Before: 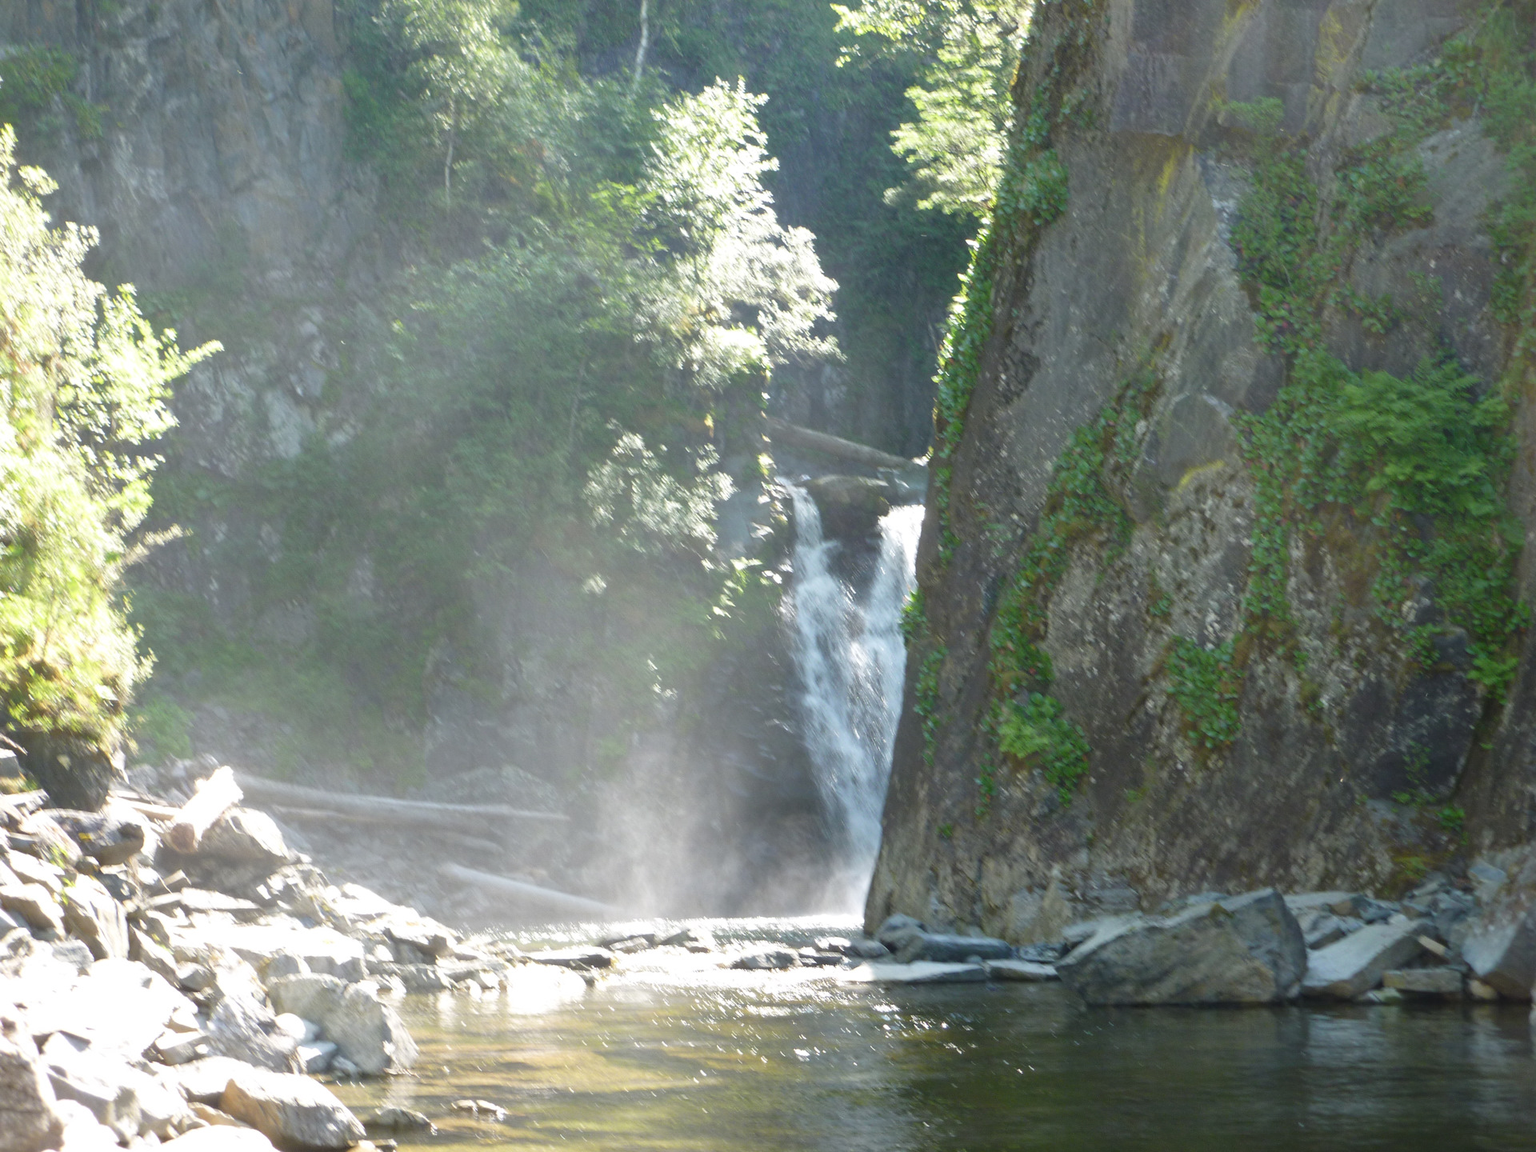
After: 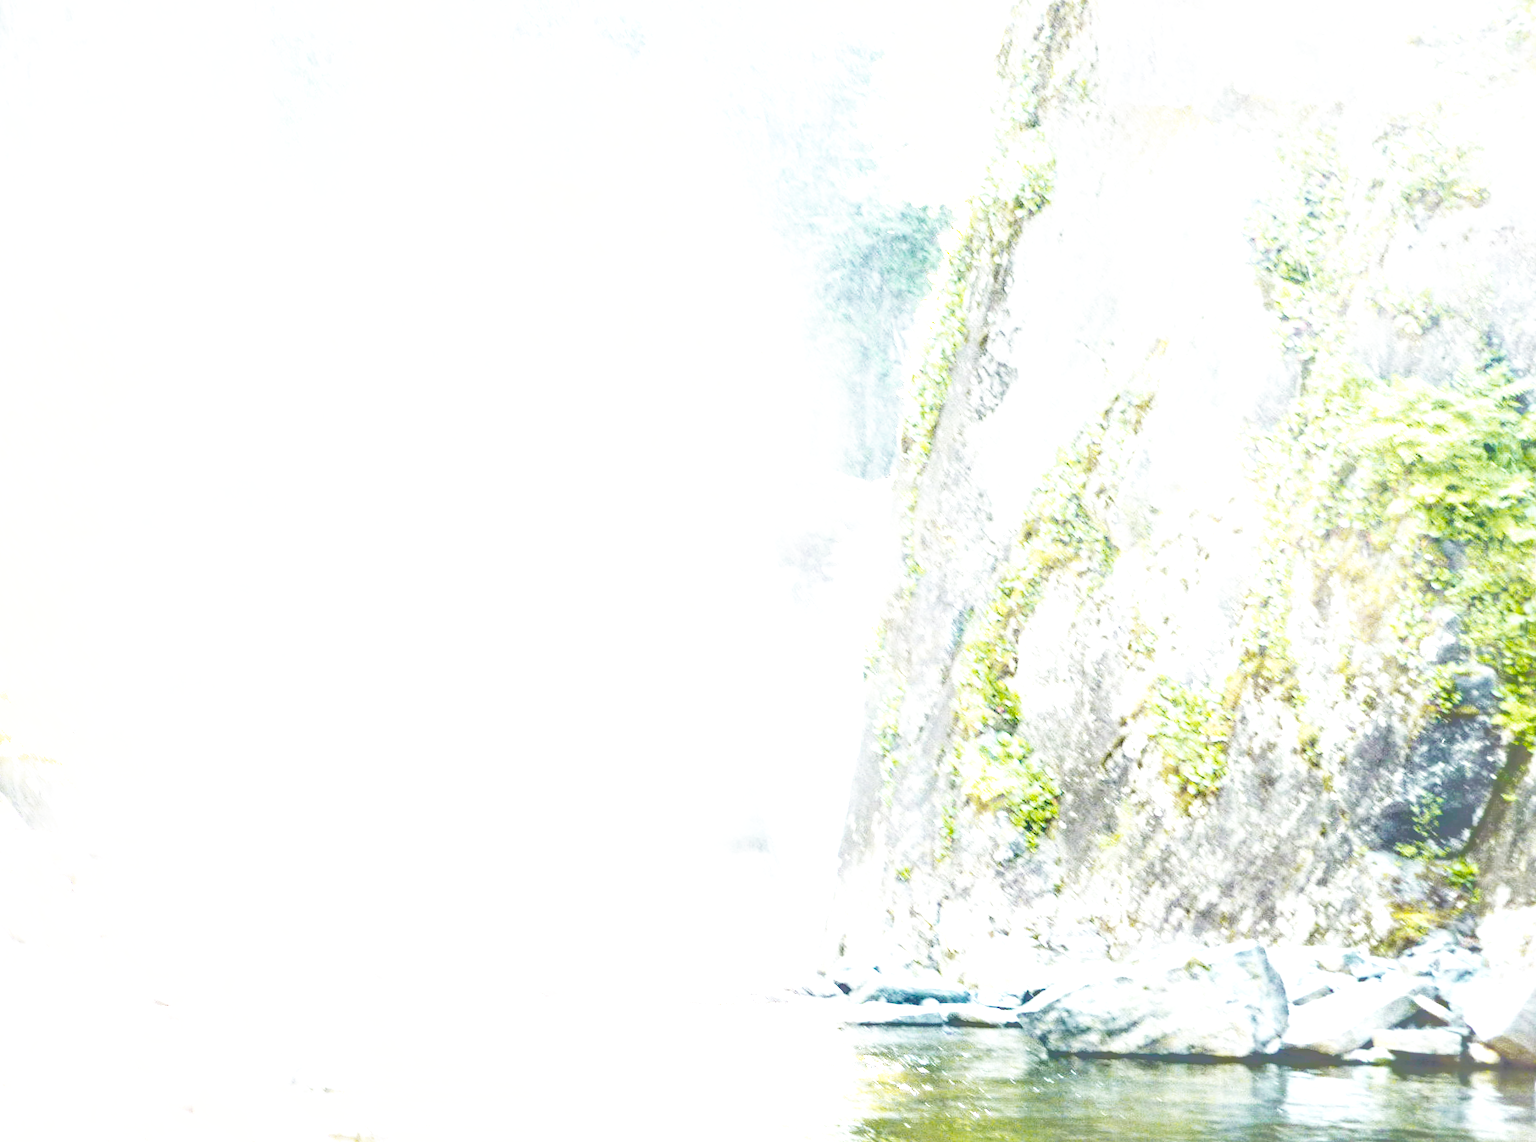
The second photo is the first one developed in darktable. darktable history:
local contrast: on, module defaults
color zones: curves: ch2 [(0, 0.5) (0.143, 0.5) (0.286, 0.489) (0.415, 0.421) (0.571, 0.5) (0.714, 0.5) (0.857, 0.5) (1, 0.5)]
exposure: exposure 3 EV, compensate highlight preservation false
shadows and highlights: shadows 40, highlights -60
rotate and perspective: rotation 0.062°, lens shift (vertical) 0.115, lens shift (horizontal) -0.133, crop left 0.047, crop right 0.94, crop top 0.061, crop bottom 0.94
base curve: curves: ch0 [(0, 0) (0.026, 0.03) (0.109, 0.232) (0.351, 0.748) (0.669, 0.968) (1, 1)], preserve colors none
